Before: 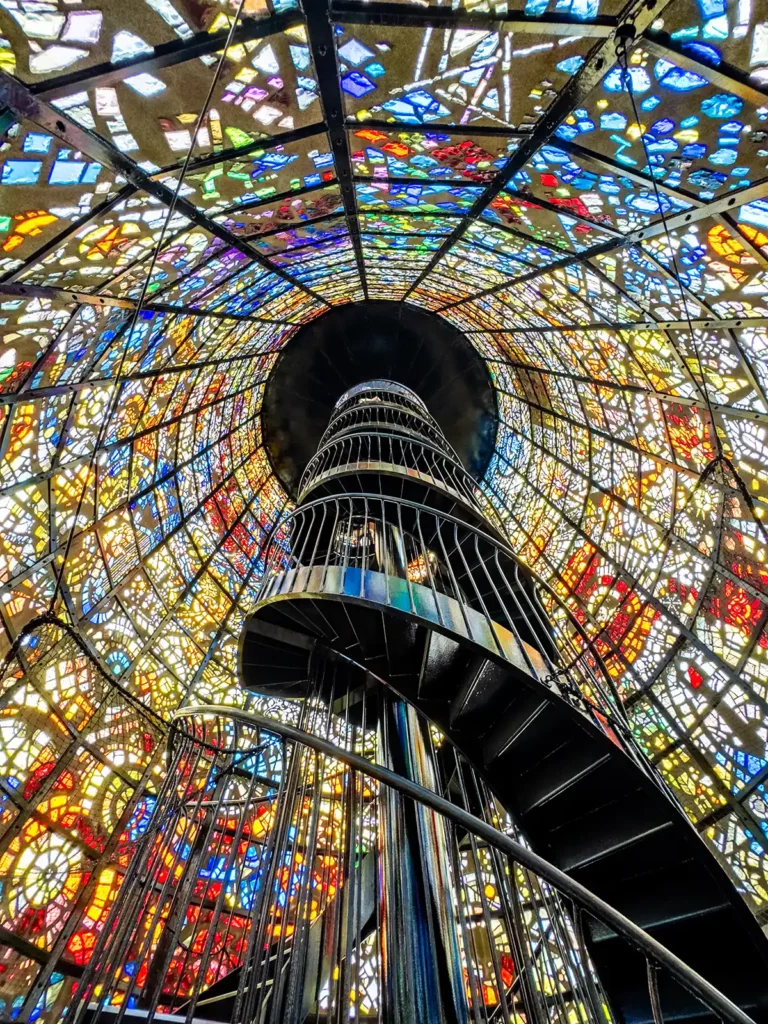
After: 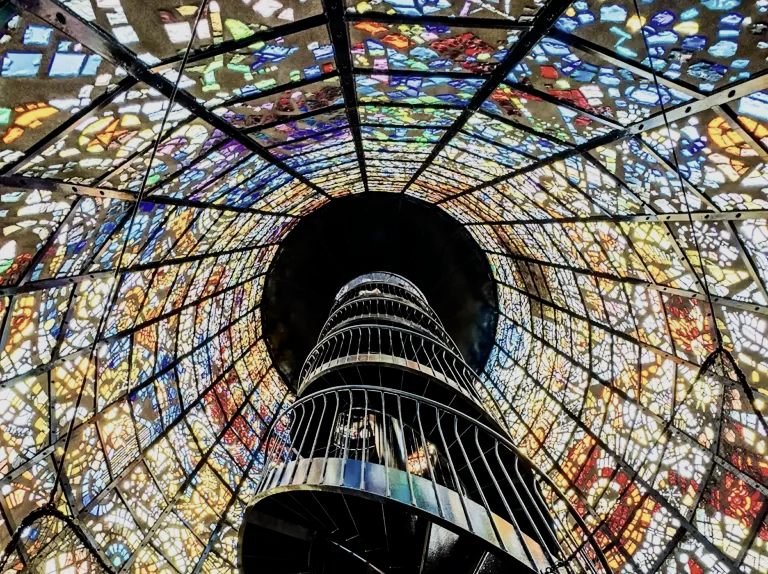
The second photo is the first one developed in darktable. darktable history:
contrast brightness saturation: contrast 0.25, saturation -0.31
filmic rgb: black relative exposure -7.65 EV, white relative exposure 4.56 EV, hardness 3.61, color science v6 (2022)
crop and rotate: top 10.605%, bottom 33.274%
